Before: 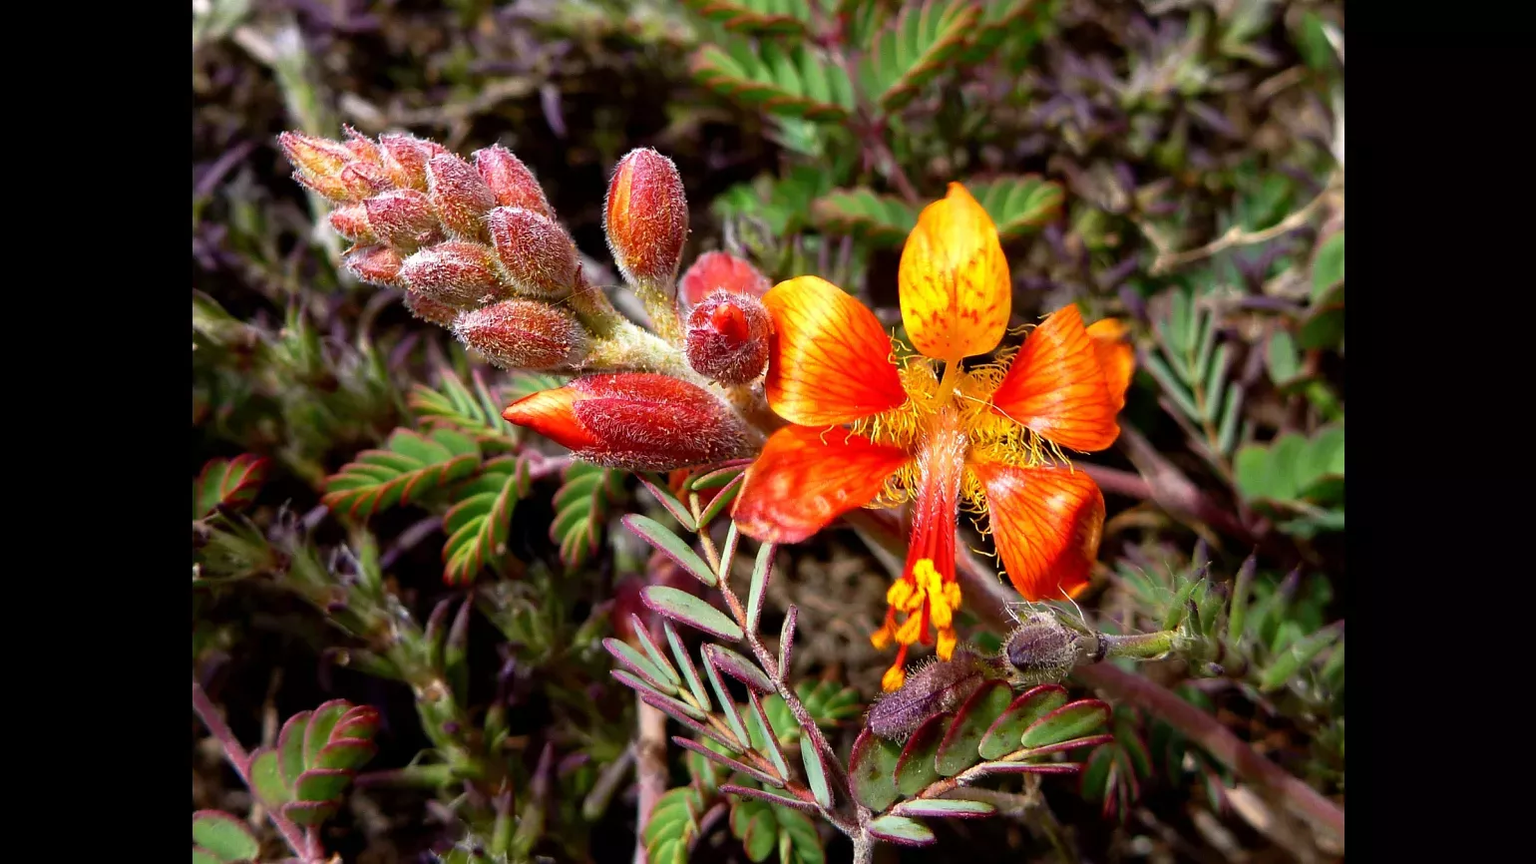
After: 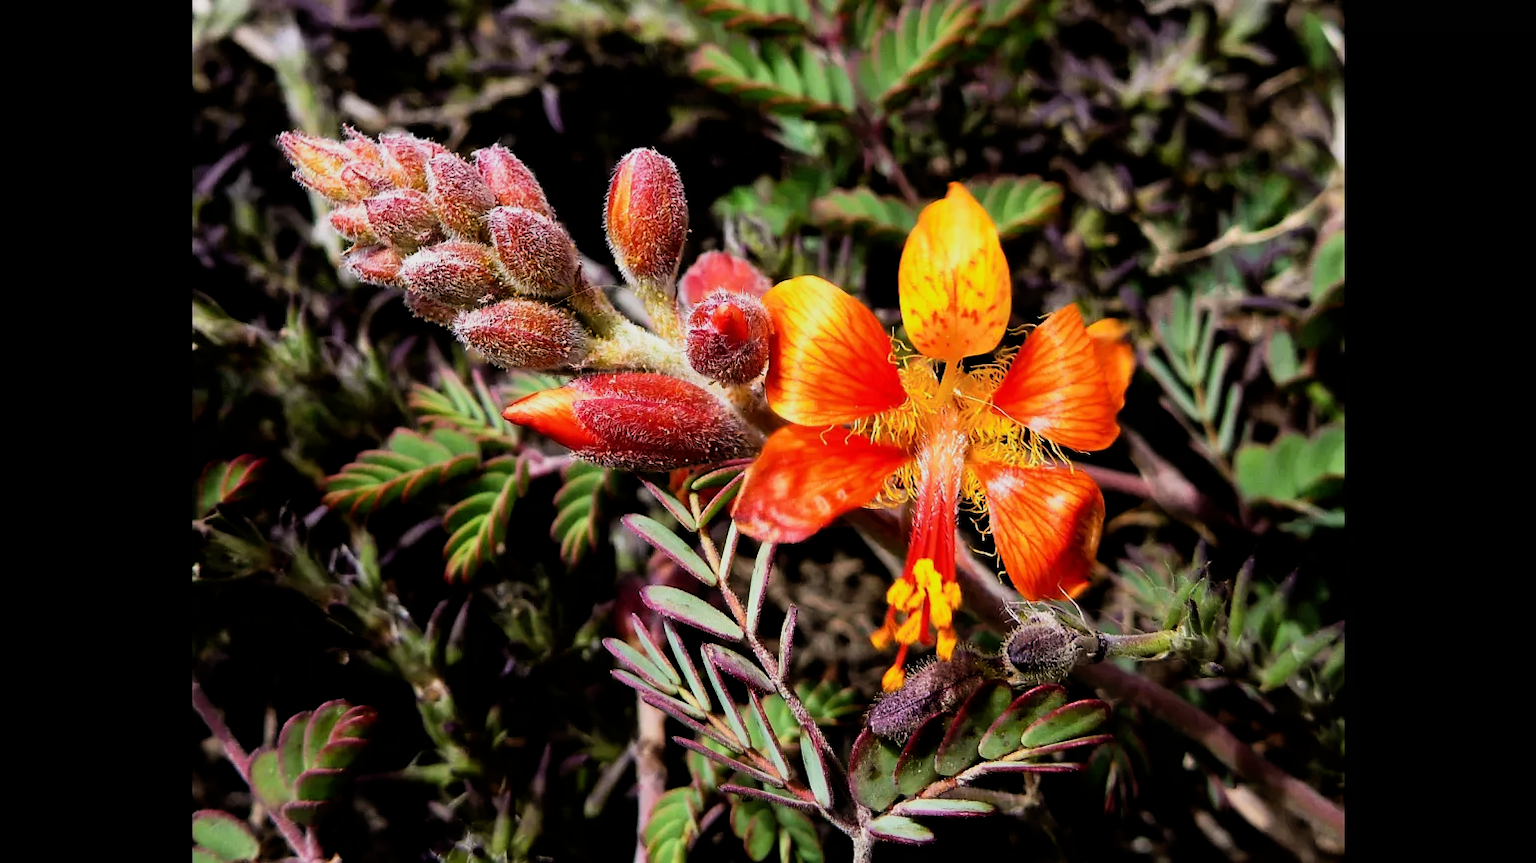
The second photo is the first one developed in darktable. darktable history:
filmic rgb: black relative exposure -5.09 EV, white relative exposure 3.97 EV, hardness 2.89, contrast 1.402, highlights saturation mix -20.79%
